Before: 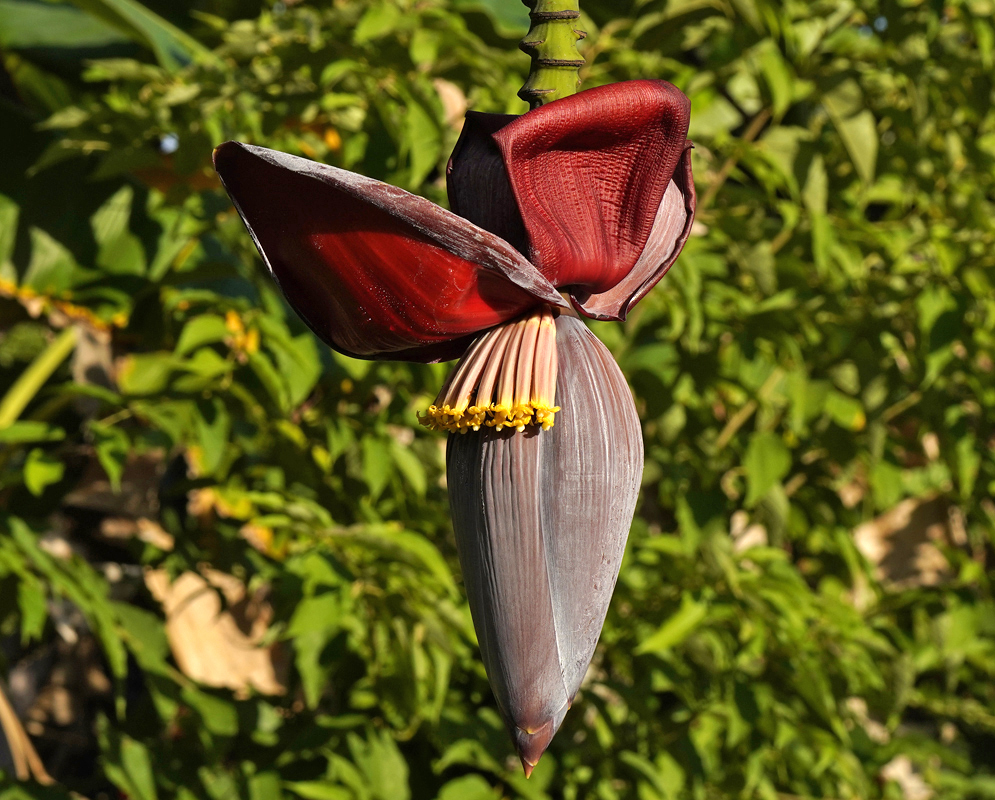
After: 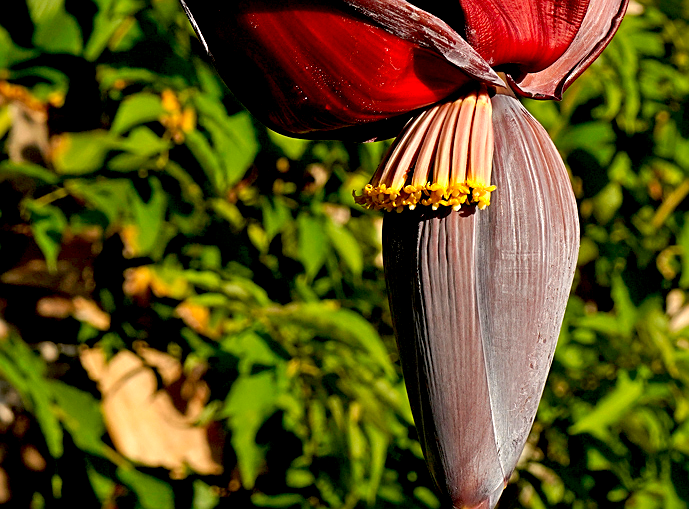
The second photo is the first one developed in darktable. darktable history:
exposure: black level correction 0.016, exposure -0.009 EV, compensate highlight preservation false
crop: left 6.488%, top 27.668%, right 24.183%, bottom 8.656%
sharpen: on, module defaults
vibrance: on, module defaults
